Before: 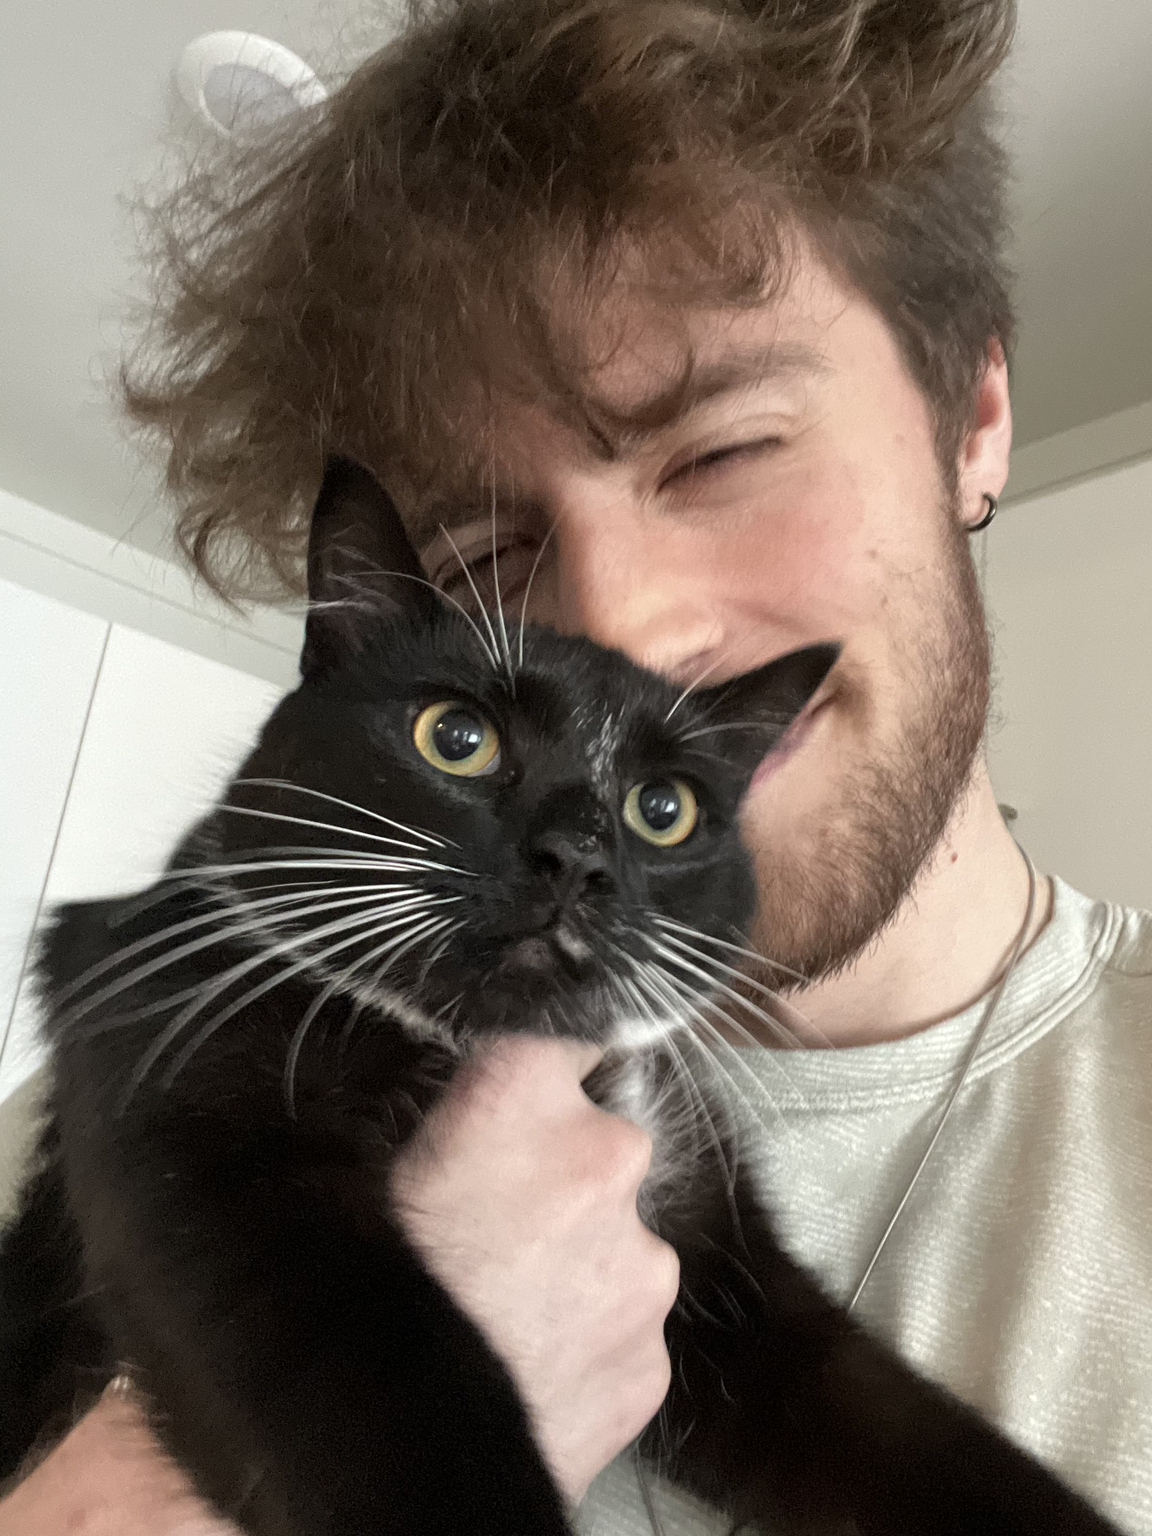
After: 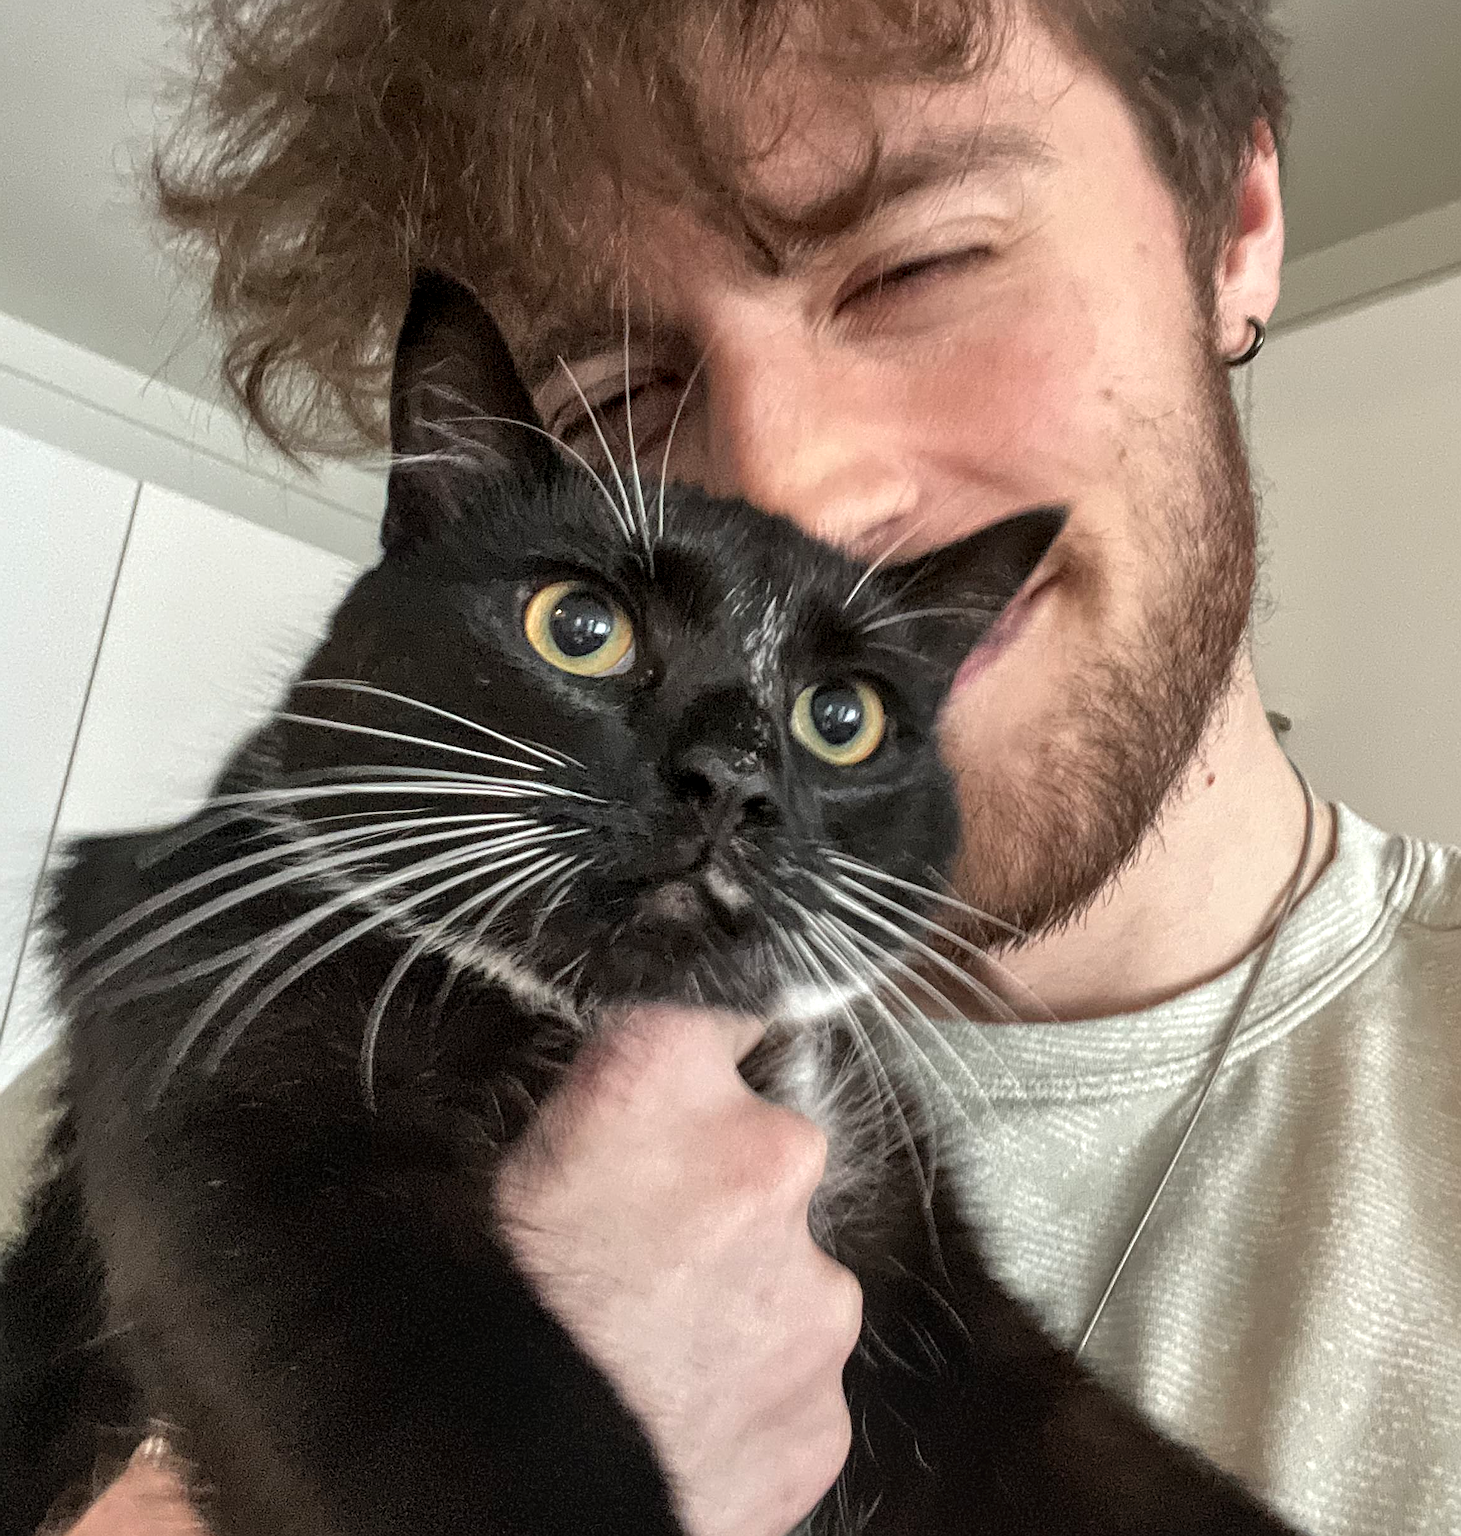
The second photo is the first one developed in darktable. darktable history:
shadows and highlights: shadows 37.44, highlights -28.01, highlights color adjustment 39.36%, soften with gaussian
sharpen: on, module defaults
local contrast: detail 130%
crop and rotate: top 15.841%, bottom 5.317%
